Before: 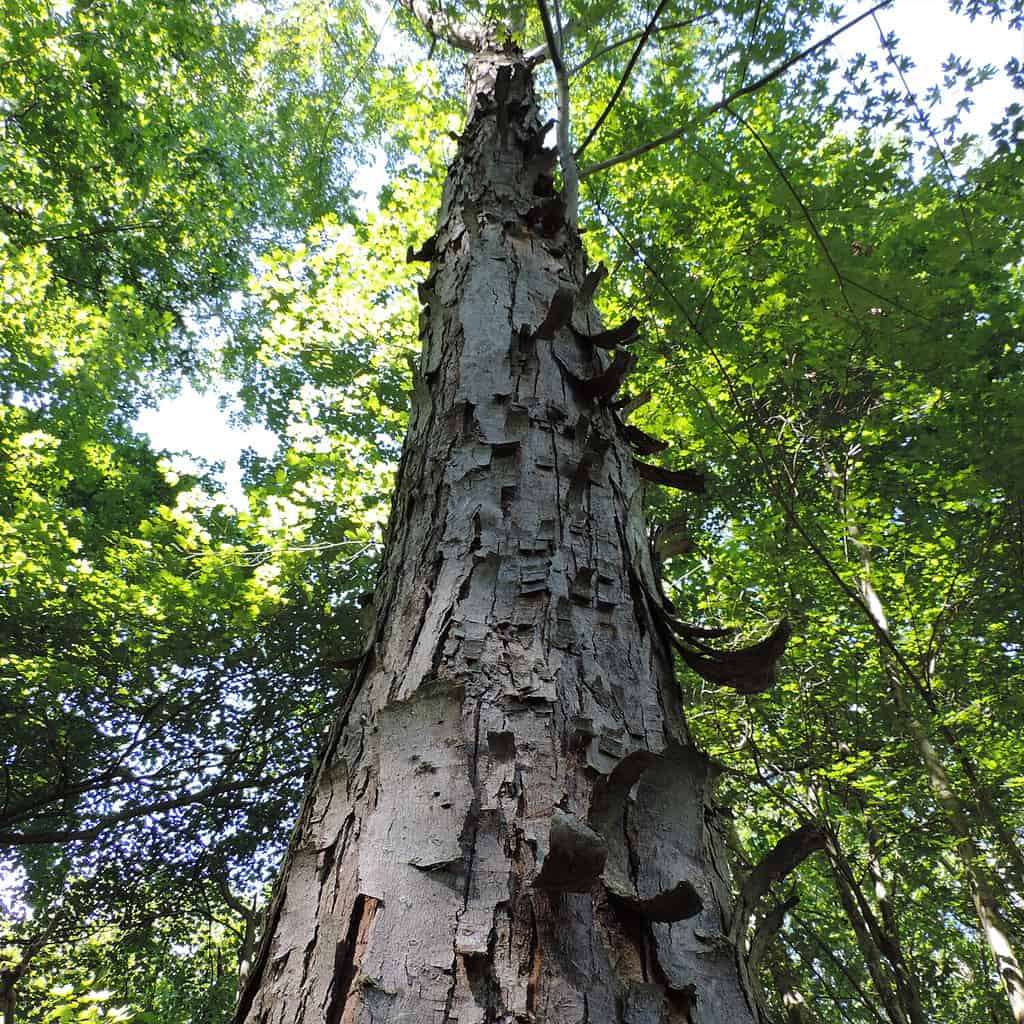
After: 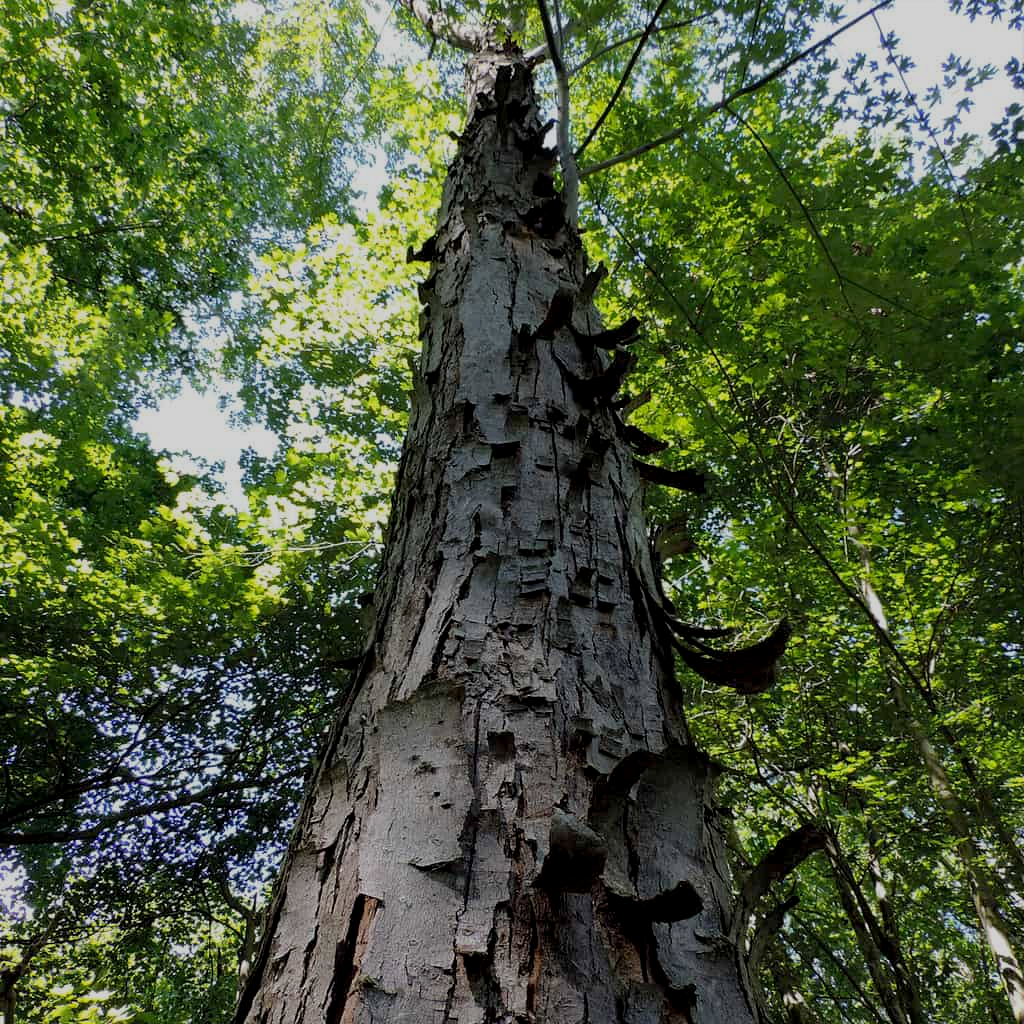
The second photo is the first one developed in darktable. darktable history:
exposure: black level correction 0.009, exposure -0.634 EV, compensate highlight preservation false
